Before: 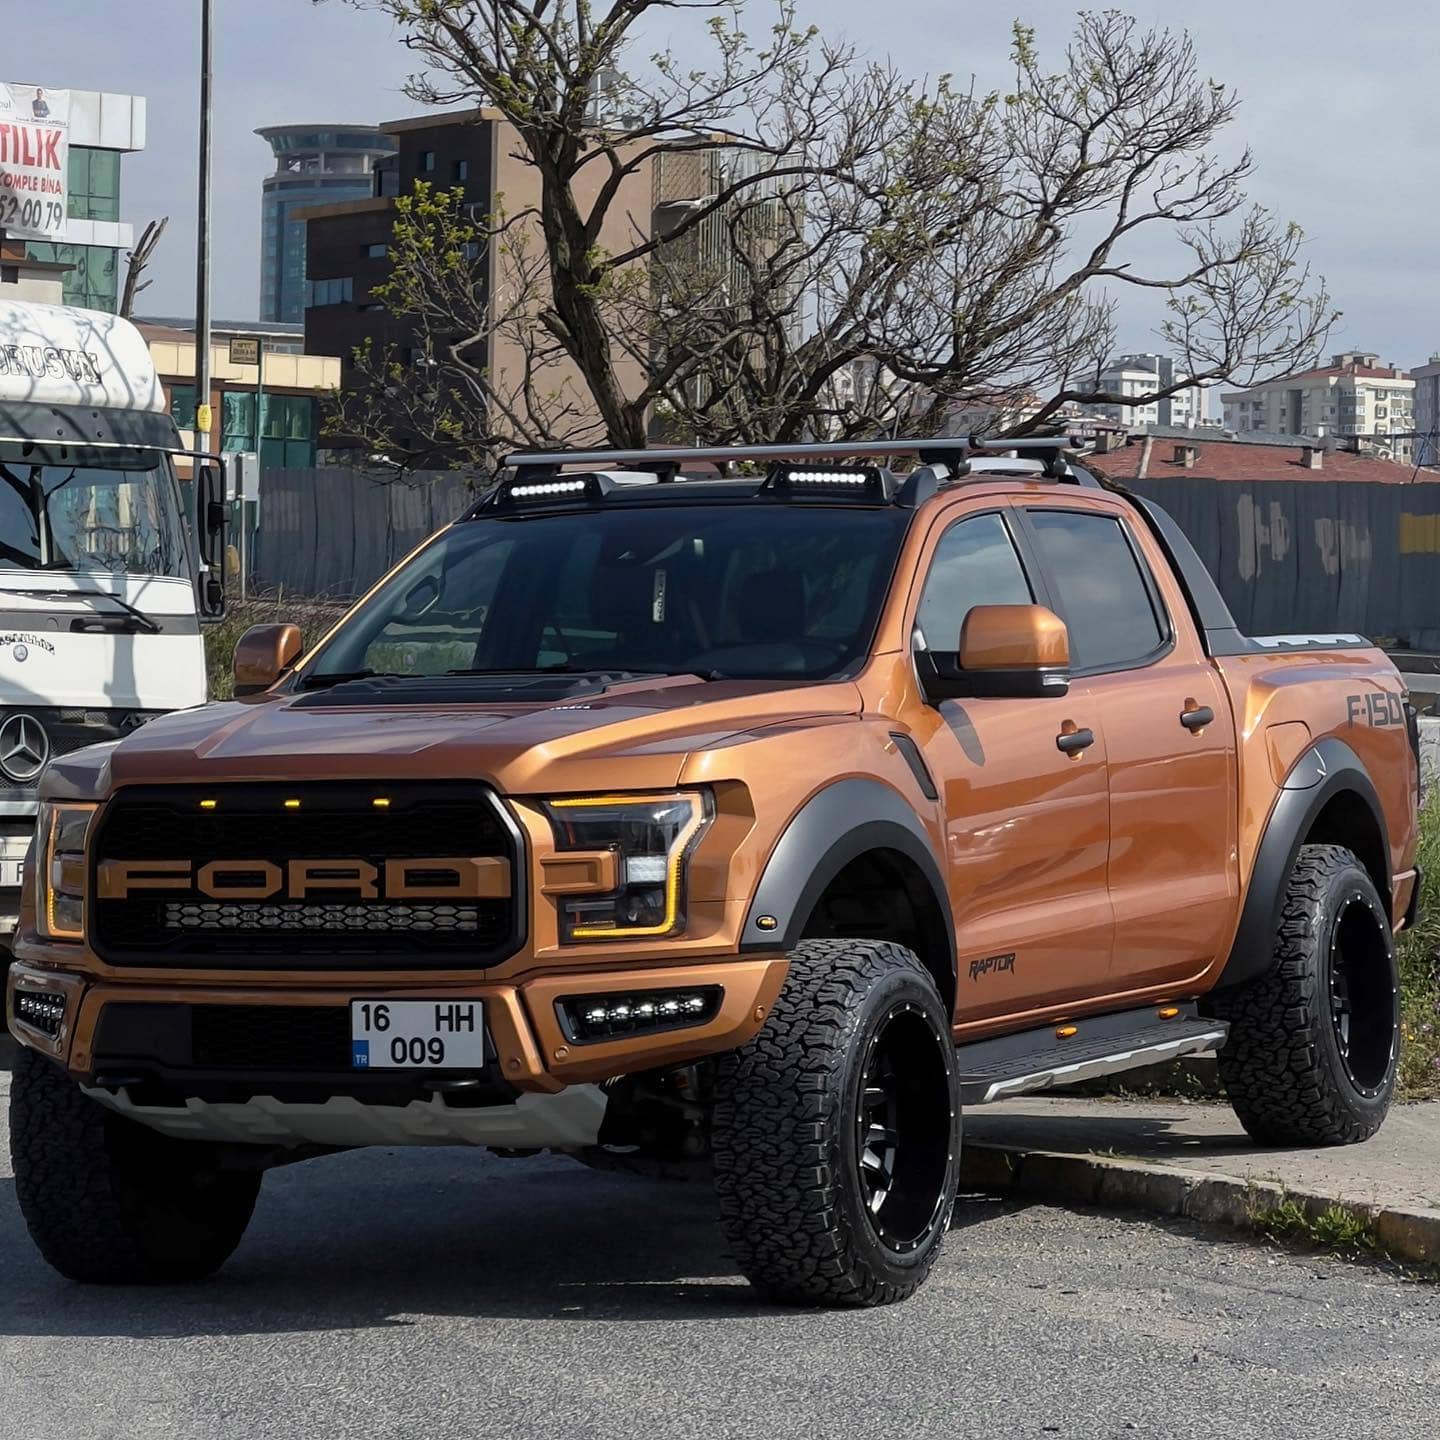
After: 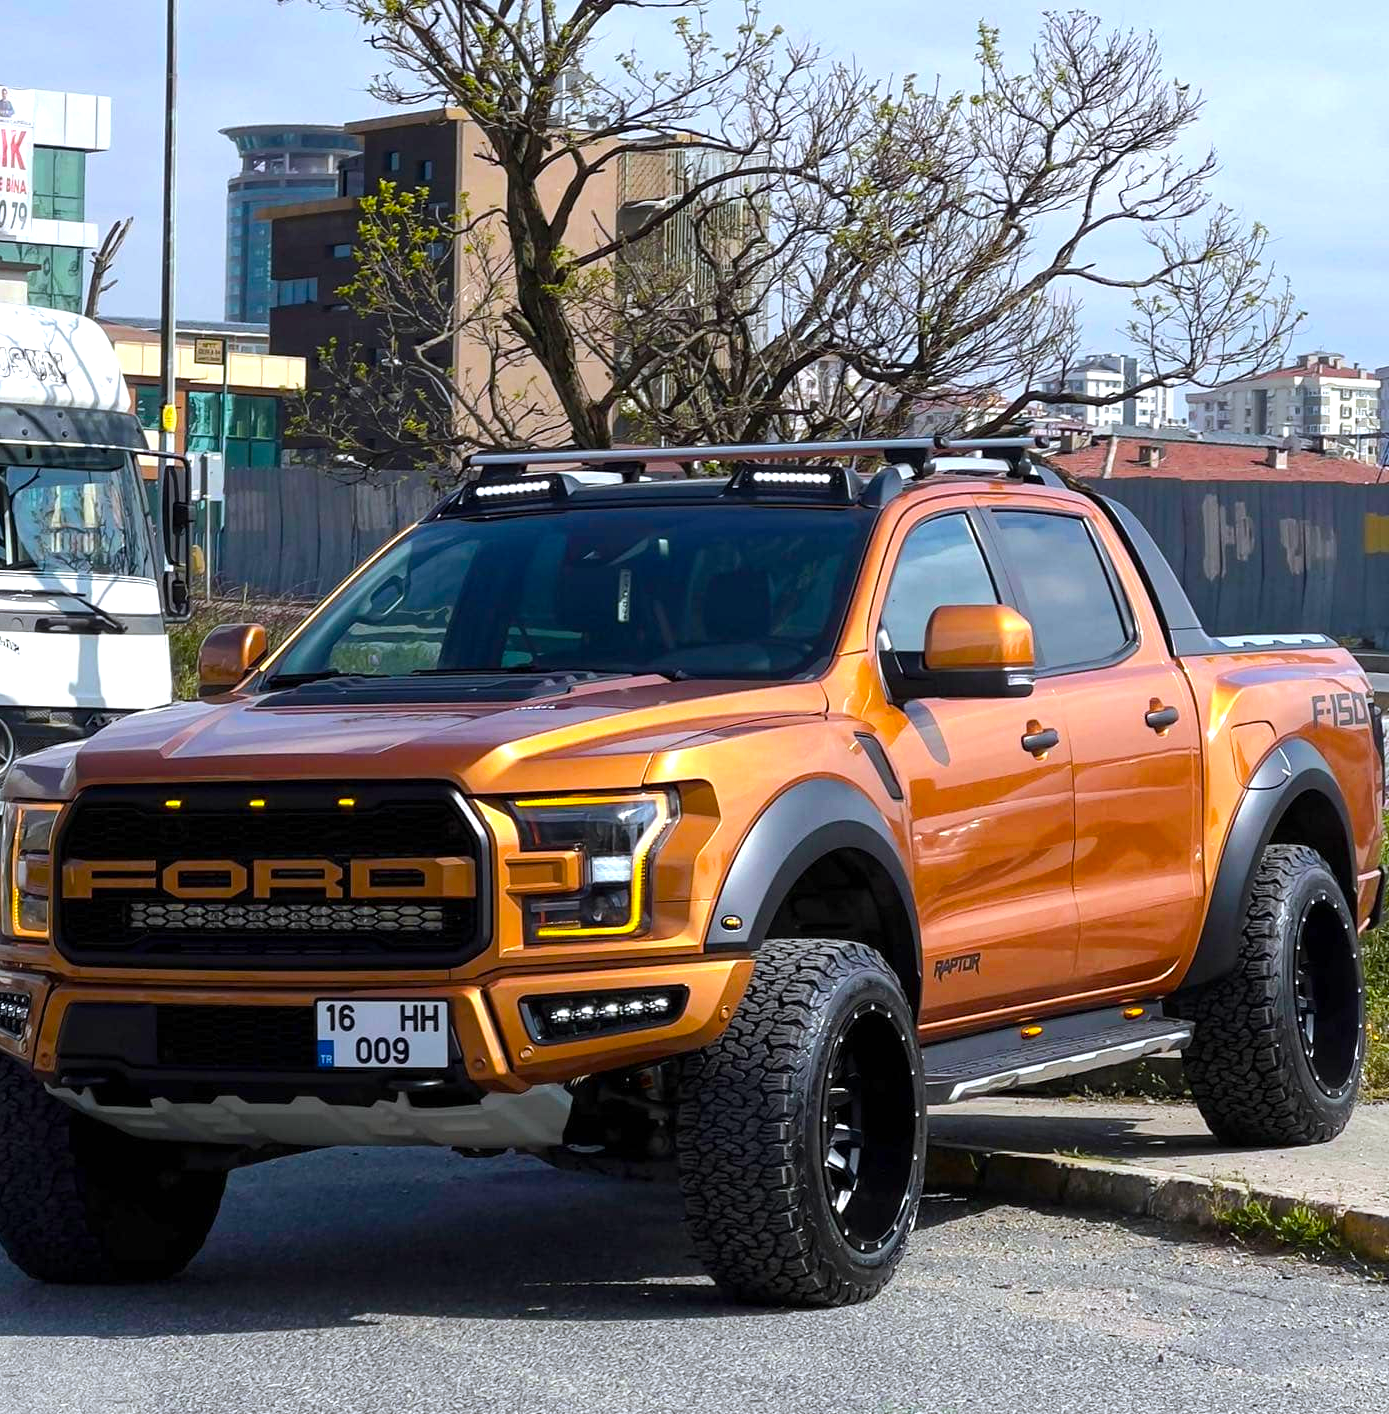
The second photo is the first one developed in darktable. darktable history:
color balance rgb: highlights gain › luminance 16.476%, highlights gain › chroma 2.958%, highlights gain › hue 258.83°, linear chroma grading › global chroma 15.052%, perceptual saturation grading › global saturation 19.927%, perceptual brilliance grading › global brilliance 10.033%, perceptual brilliance grading › shadows 14.744%, global vibrance 20%
tone curve: curves: ch0 [(0, 0) (0.003, 0.003) (0.011, 0.011) (0.025, 0.024) (0.044, 0.043) (0.069, 0.068) (0.1, 0.098) (0.136, 0.133) (0.177, 0.173) (0.224, 0.22) (0.277, 0.271) (0.335, 0.328) (0.399, 0.39) (0.468, 0.458) (0.543, 0.563) (0.623, 0.64) (0.709, 0.722) (0.801, 0.809) (0.898, 0.902) (1, 1)], color space Lab, independent channels, preserve colors none
crop and rotate: left 2.486%, right 1.044%, bottom 1.789%
